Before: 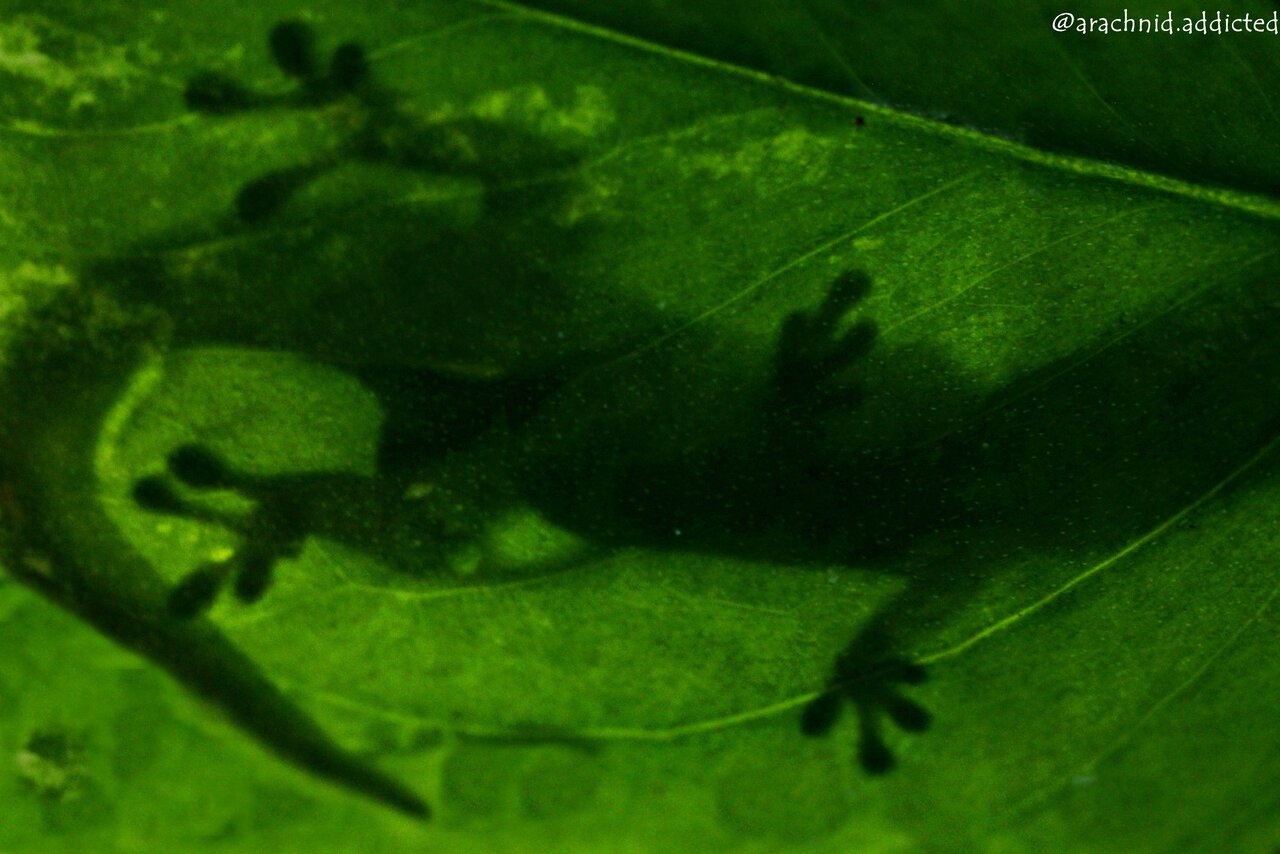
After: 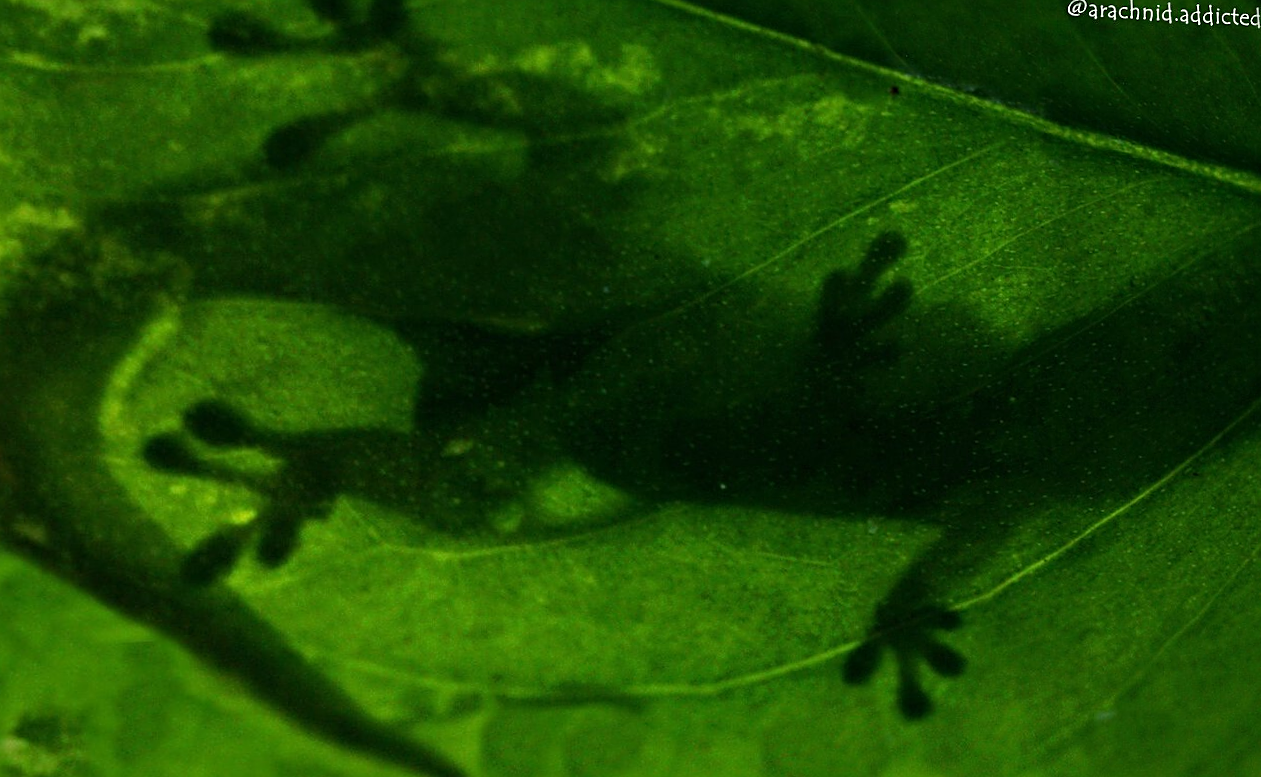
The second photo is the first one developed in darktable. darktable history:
sharpen: on, module defaults
rotate and perspective: rotation -0.013°, lens shift (vertical) -0.027, lens shift (horizontal) 0.178, crop left 0.016, crop right 0.989, crop top 0.082, crop bottom 0.918
